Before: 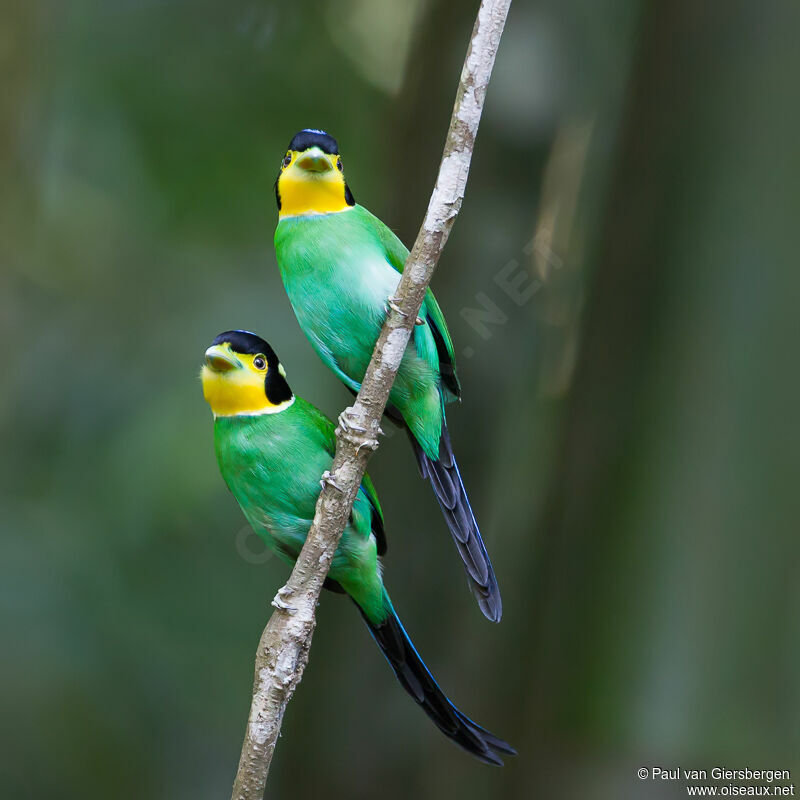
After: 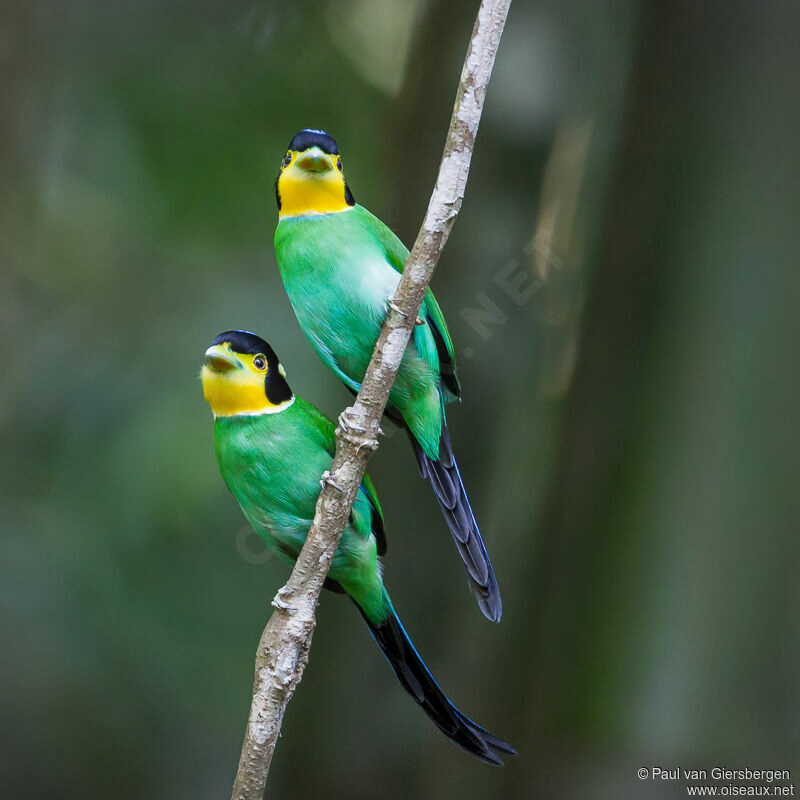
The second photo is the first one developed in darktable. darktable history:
vignetting: fall-off radius 60.92%, brightness -0.277, dithering 8-bit output
local contrast: detail 113%
